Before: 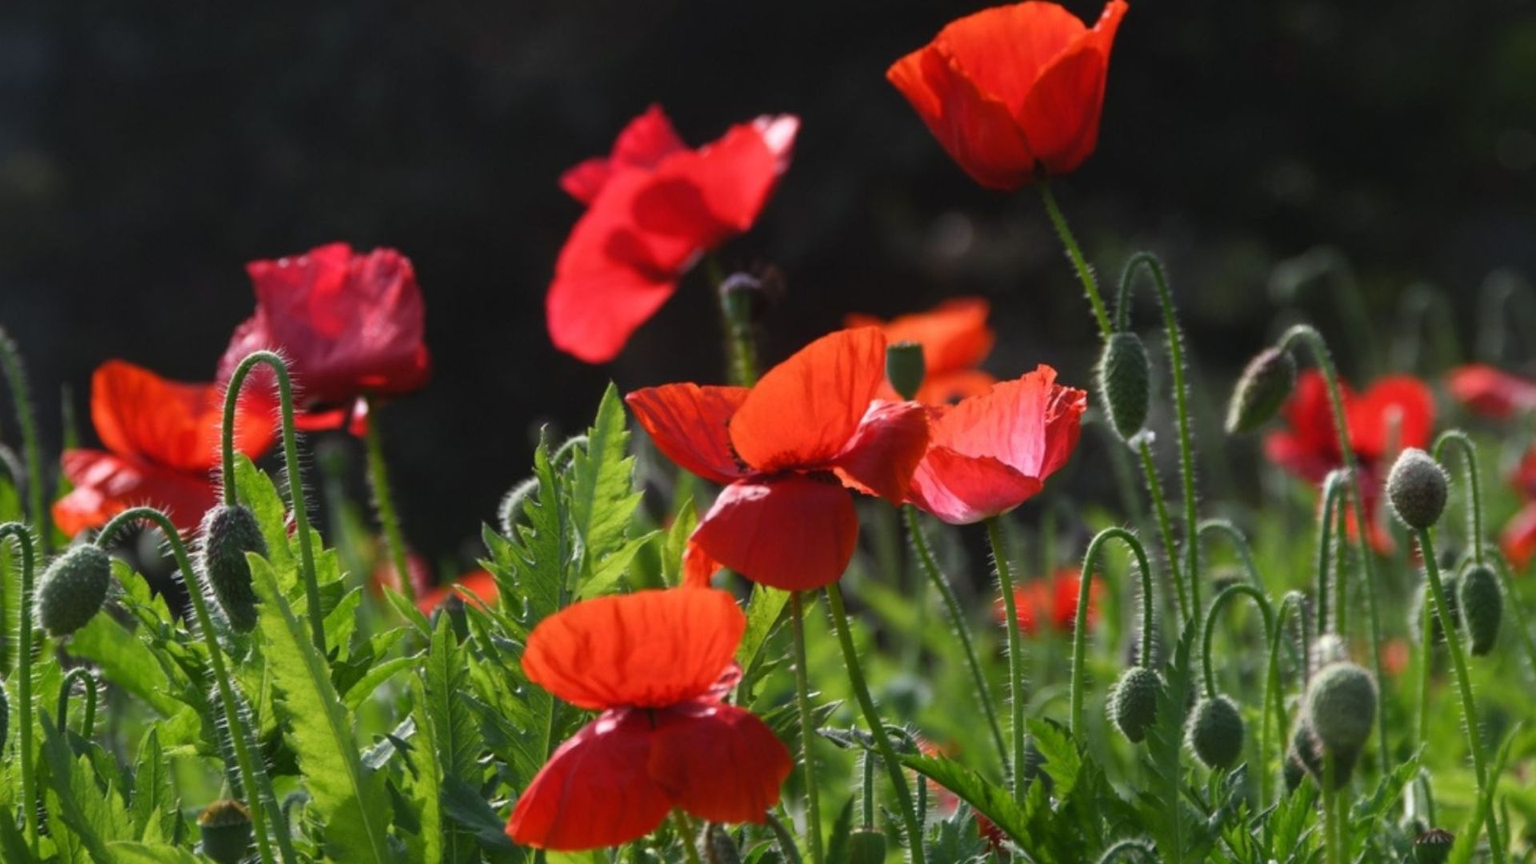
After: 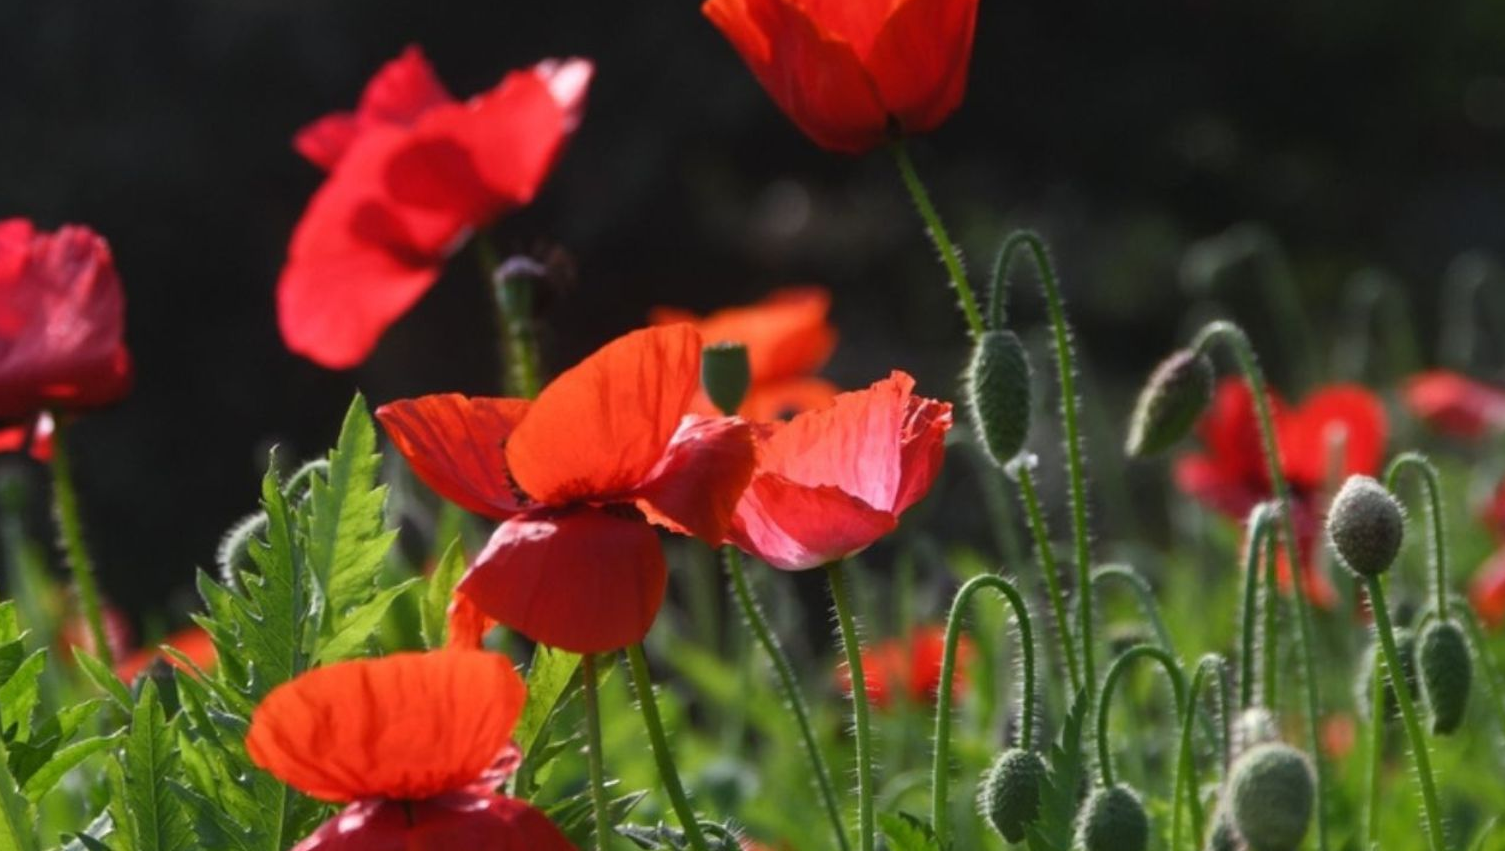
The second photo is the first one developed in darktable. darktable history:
crop and rotate: left 21.18%, top 7.892%, right 0.408%, bottom 13.293%
